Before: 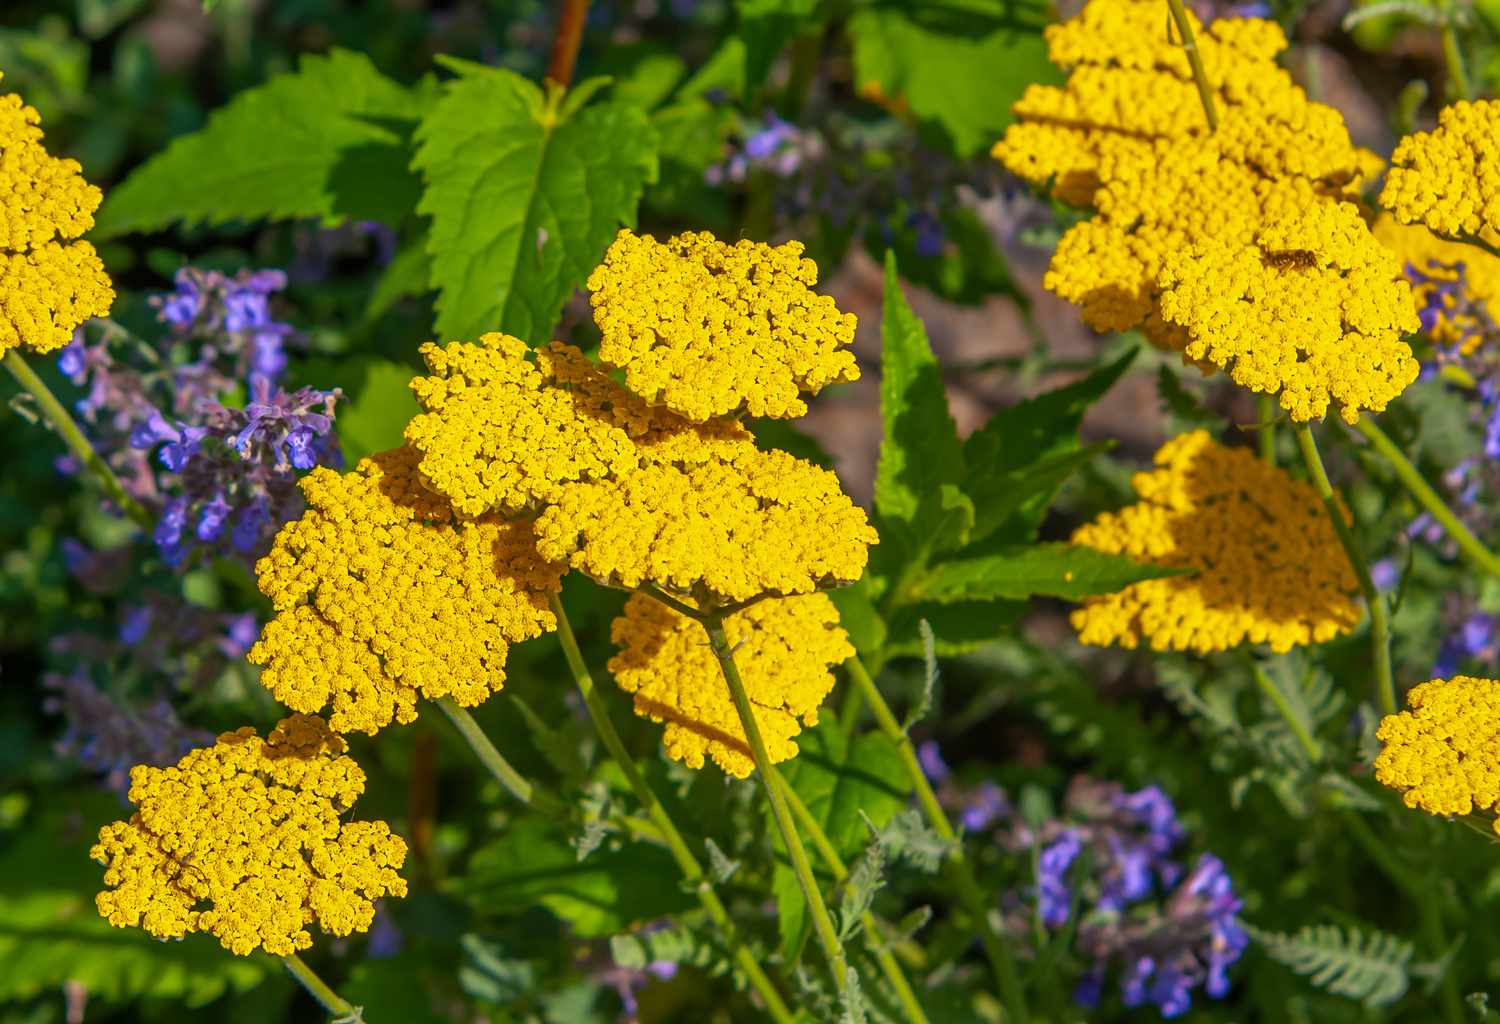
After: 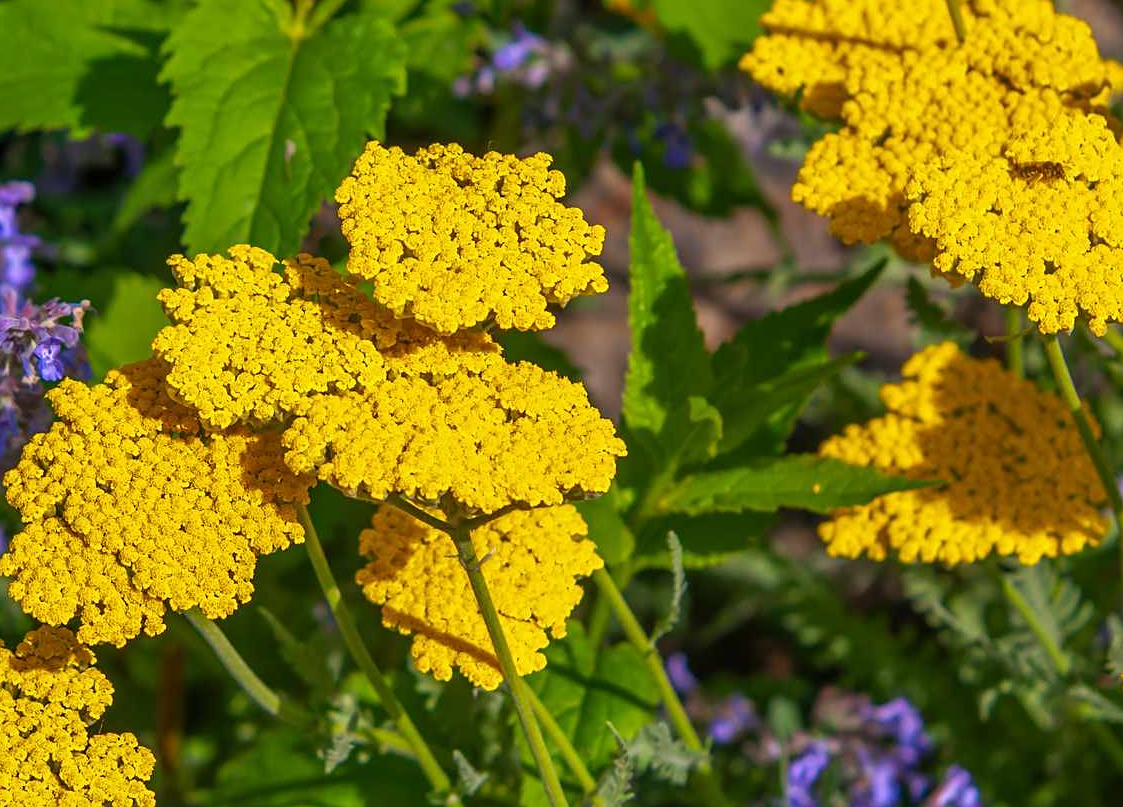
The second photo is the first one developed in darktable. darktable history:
crop: left 16.812%, top 8.612%, right 8.293%, bottom 12.519%
sharpen: amount 0.209
